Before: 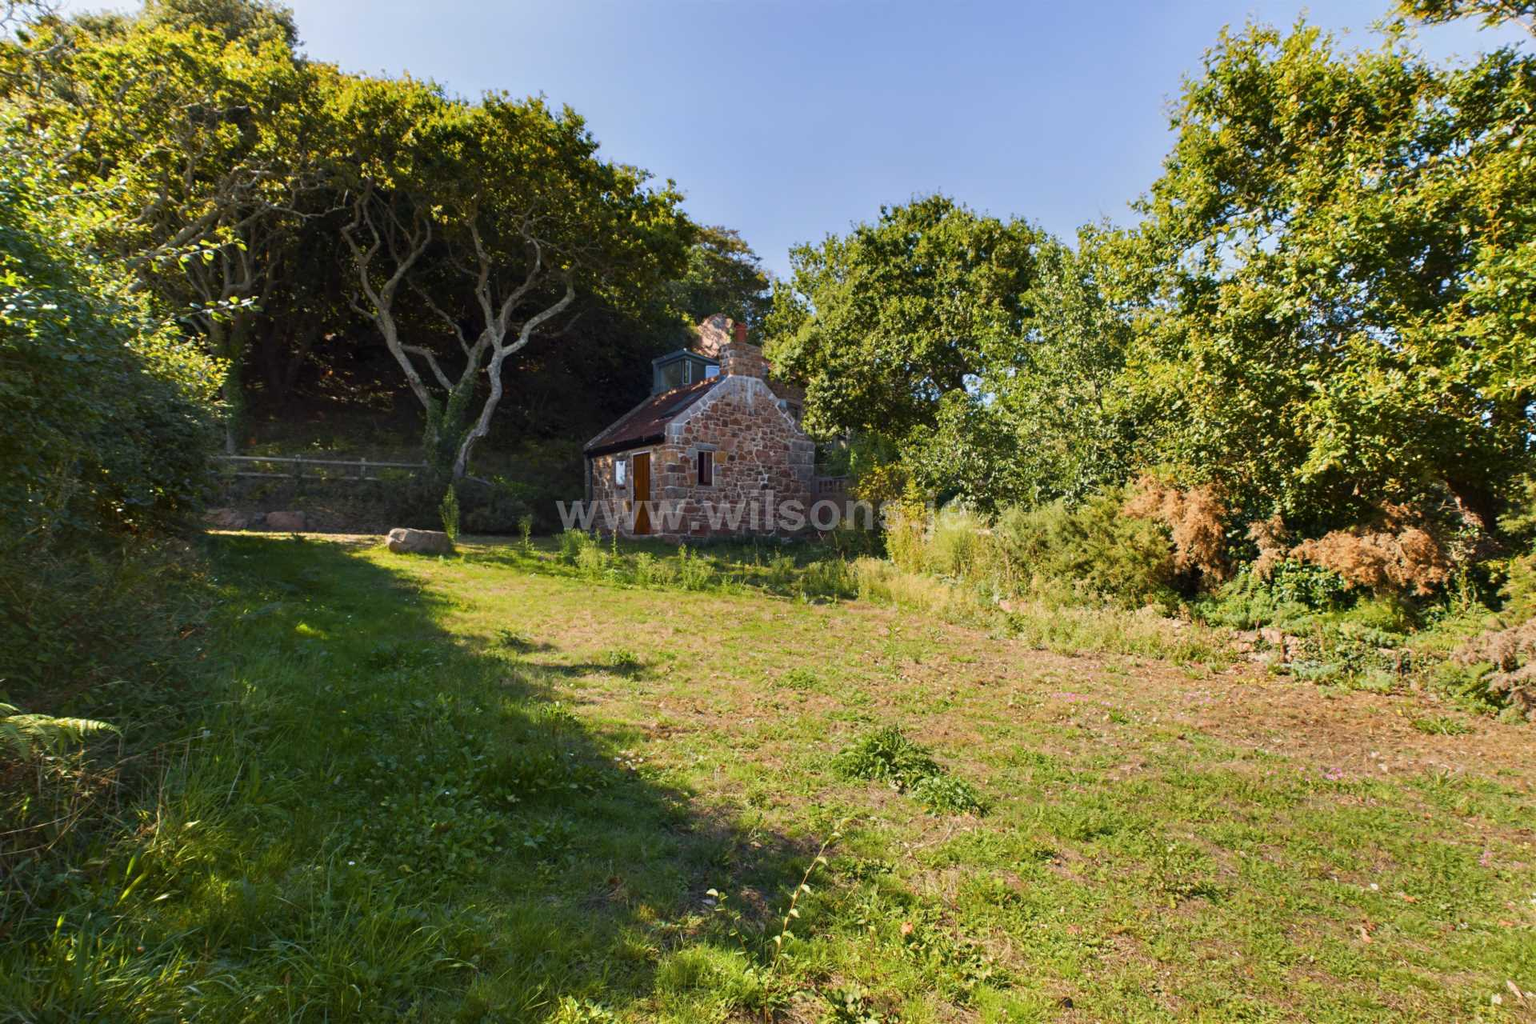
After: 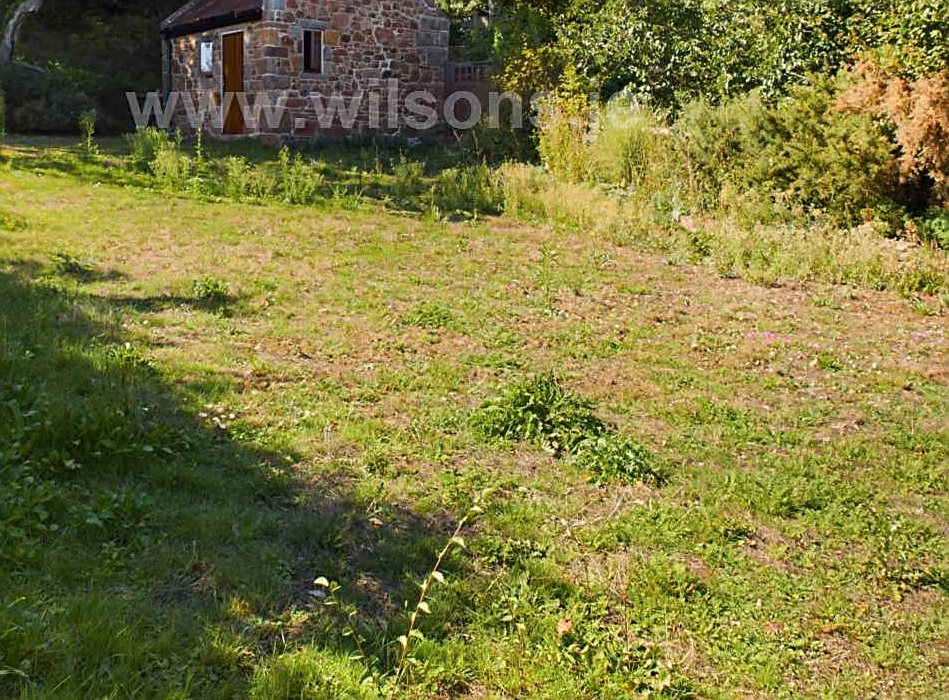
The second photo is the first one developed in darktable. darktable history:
sharpen: on, module defaults
crop: left 29.672%, top 41.786%, right 20.851%, bottom 3.487%
